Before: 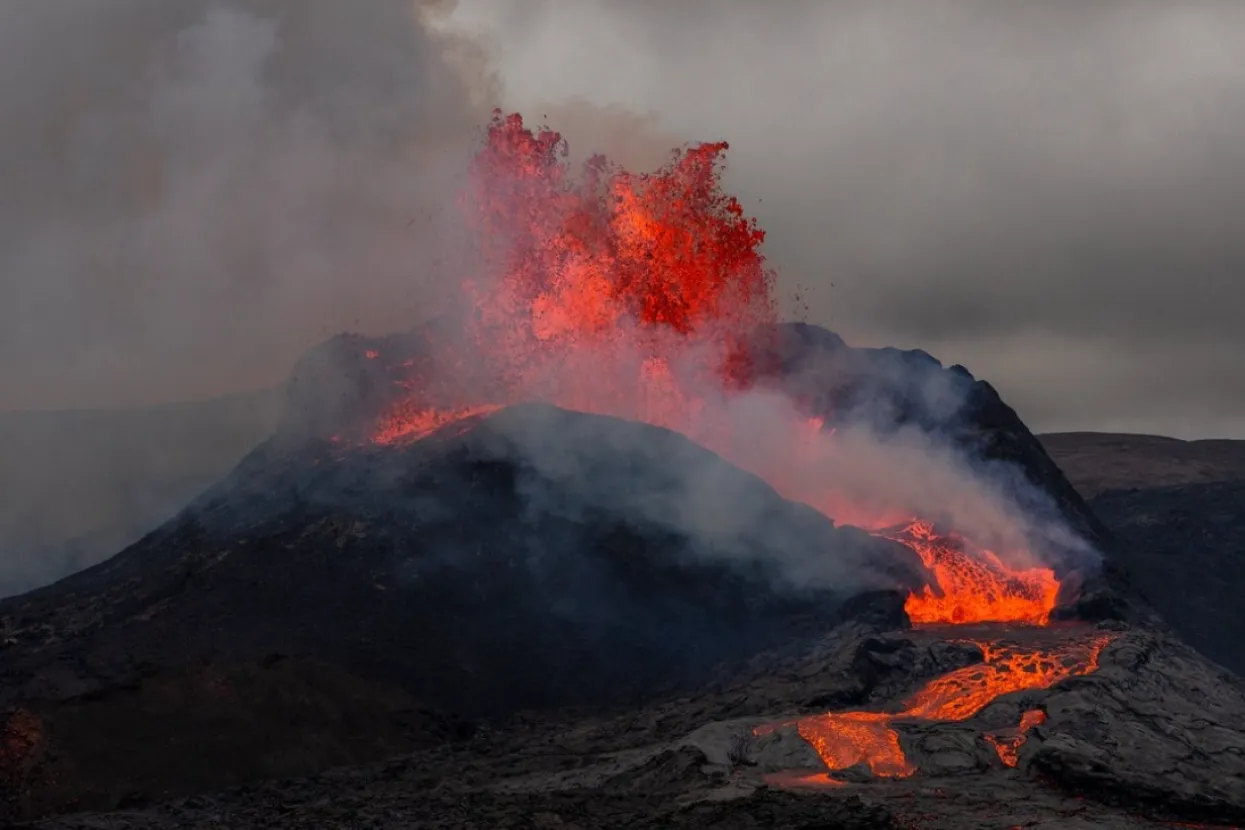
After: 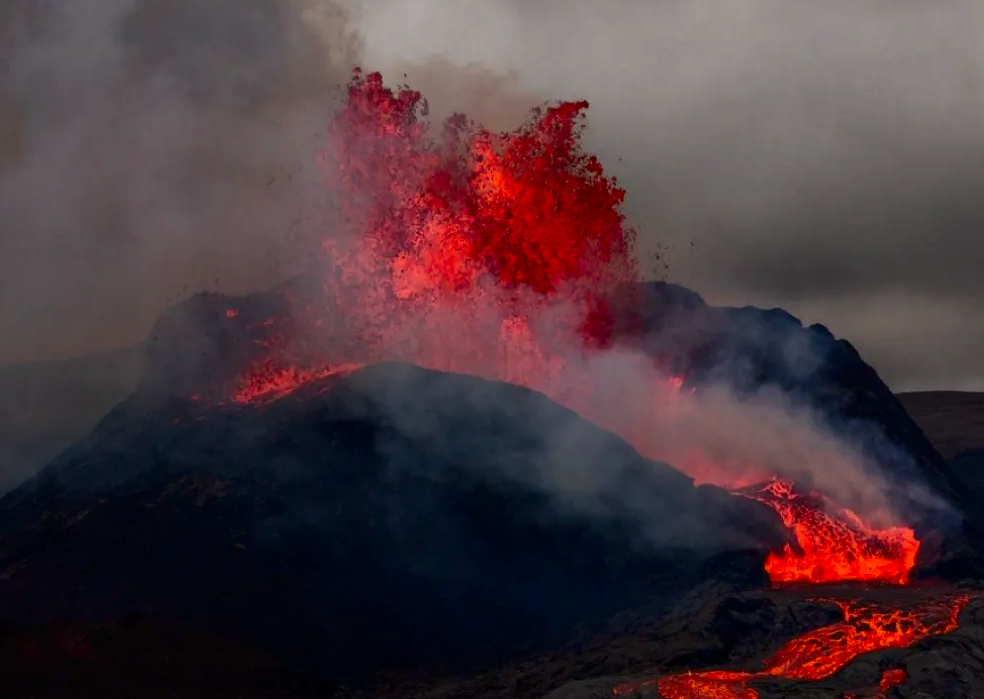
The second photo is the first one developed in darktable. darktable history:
crop: left 11.315%, top 4.99%, right 9.601%, bottom 10.71%
contrast brightness saturation: contrast 0.213, brightness -0.106, saturation 0.205
